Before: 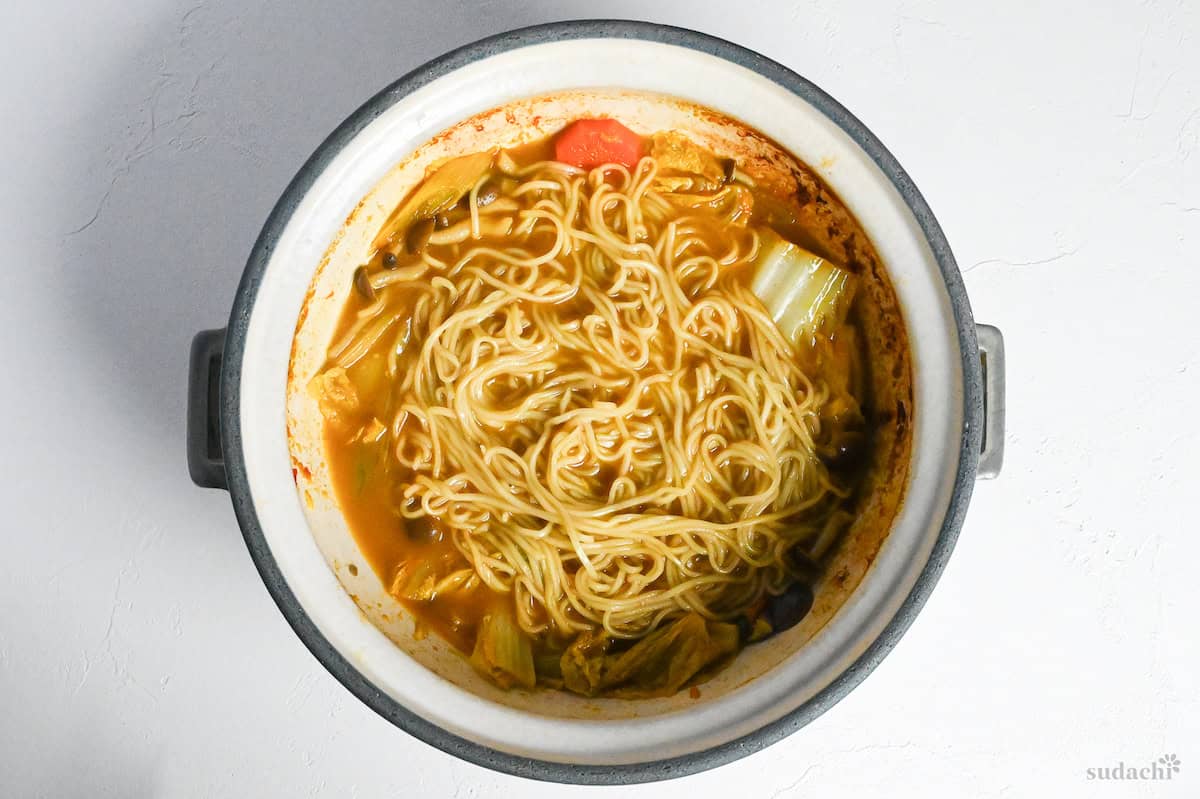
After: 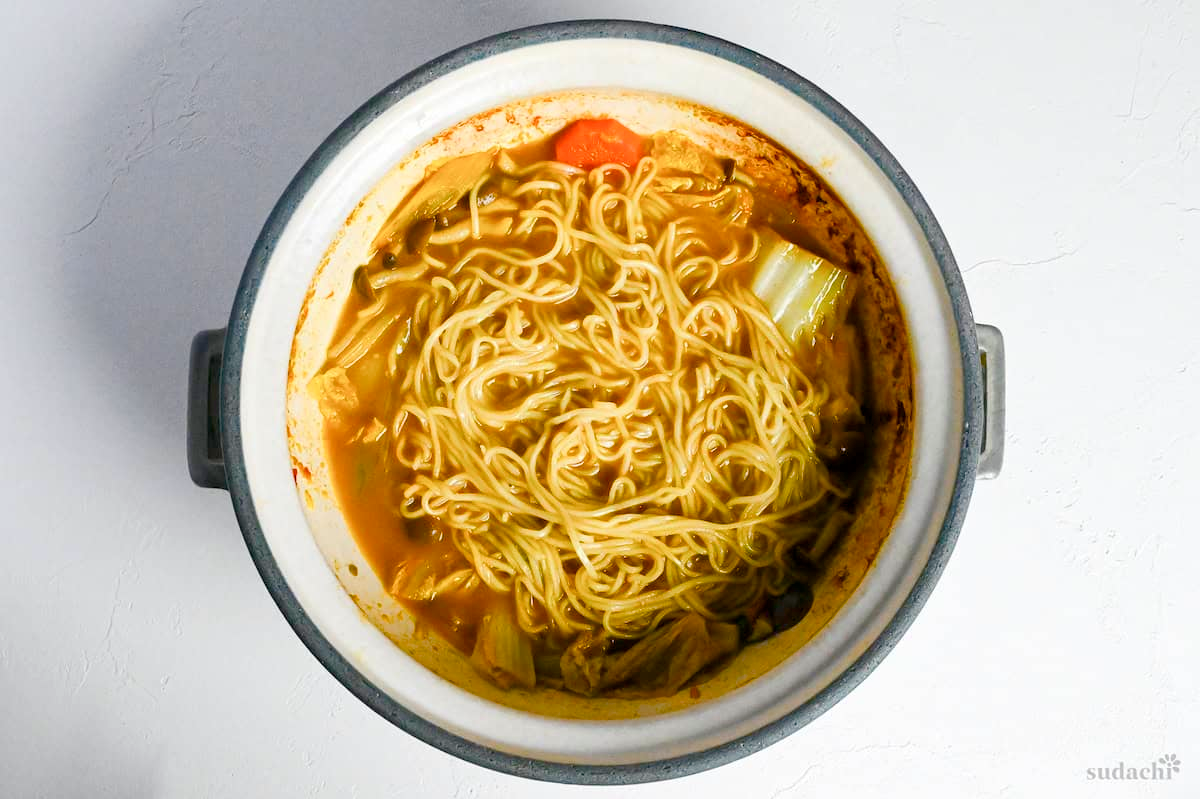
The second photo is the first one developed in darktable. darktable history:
color balance rgb: global offset › luminance -0.366%, linear chroma grading › global chroma 42.014%, perceptual saturation grading › global saturation 20%, perceptual saturation grading › highlights -50.484%, perceptual saturation grading › shadows 31.198%, global vibrance 20%
